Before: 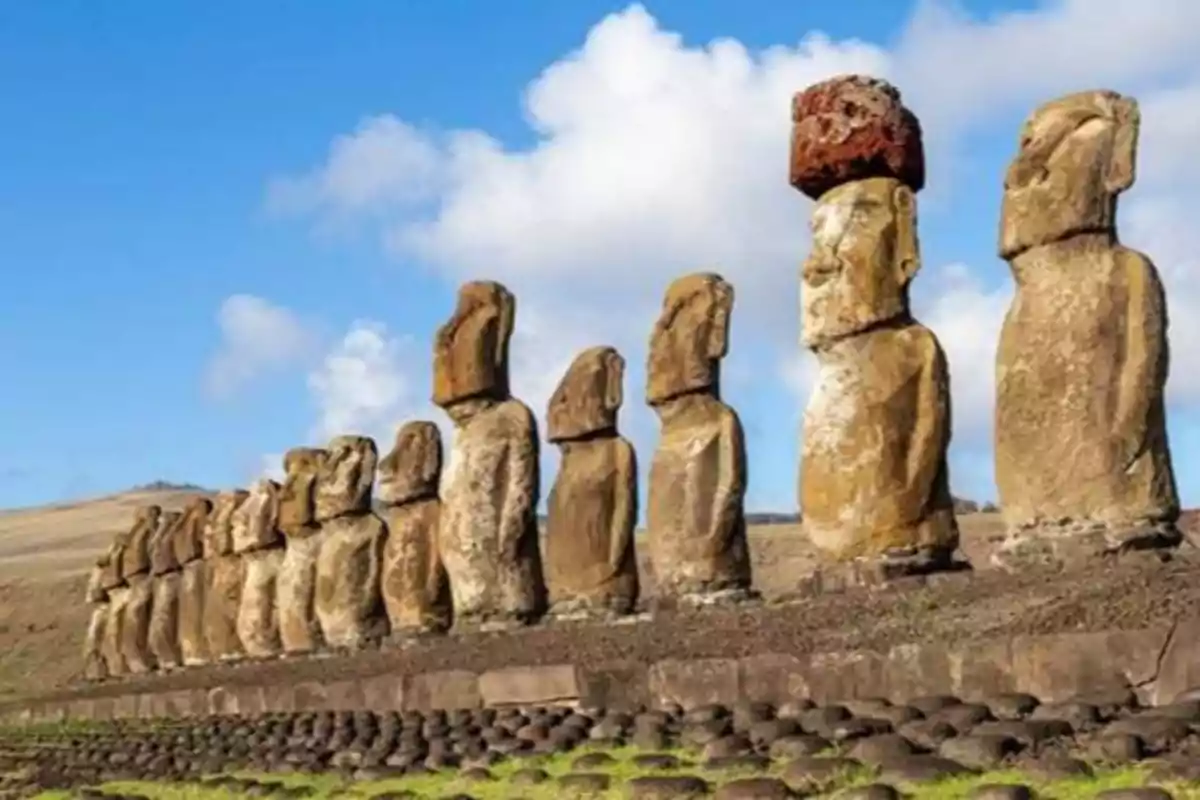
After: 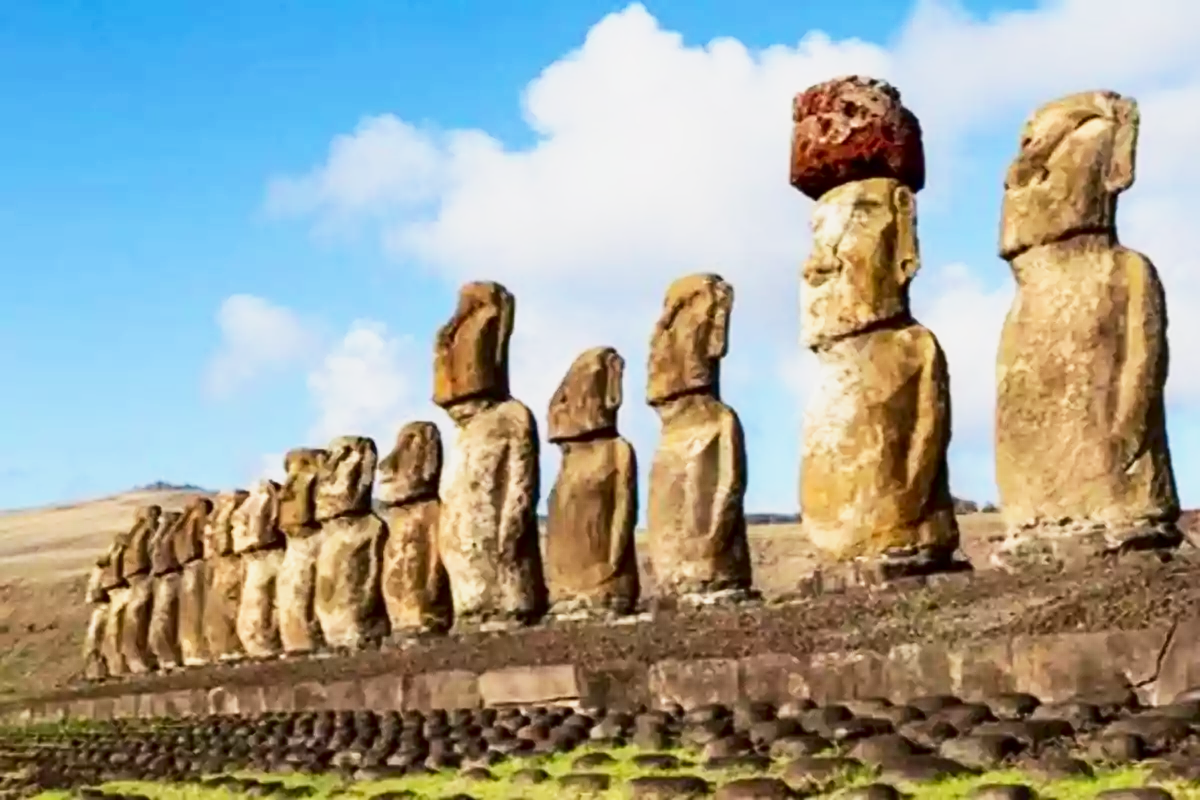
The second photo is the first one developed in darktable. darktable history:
sharpen: radius 1
base curve: curves: ch0 [(0, 0) (0.088, 0.125) (0.176, 0.251) (0.354, 0.501) (0.613, 0.749) (1, 0.877)], preserve colors none
white balance: emerald 1
contrast brightness saturation: contrast 0.2, brightness -0.11, saturation 0.1
